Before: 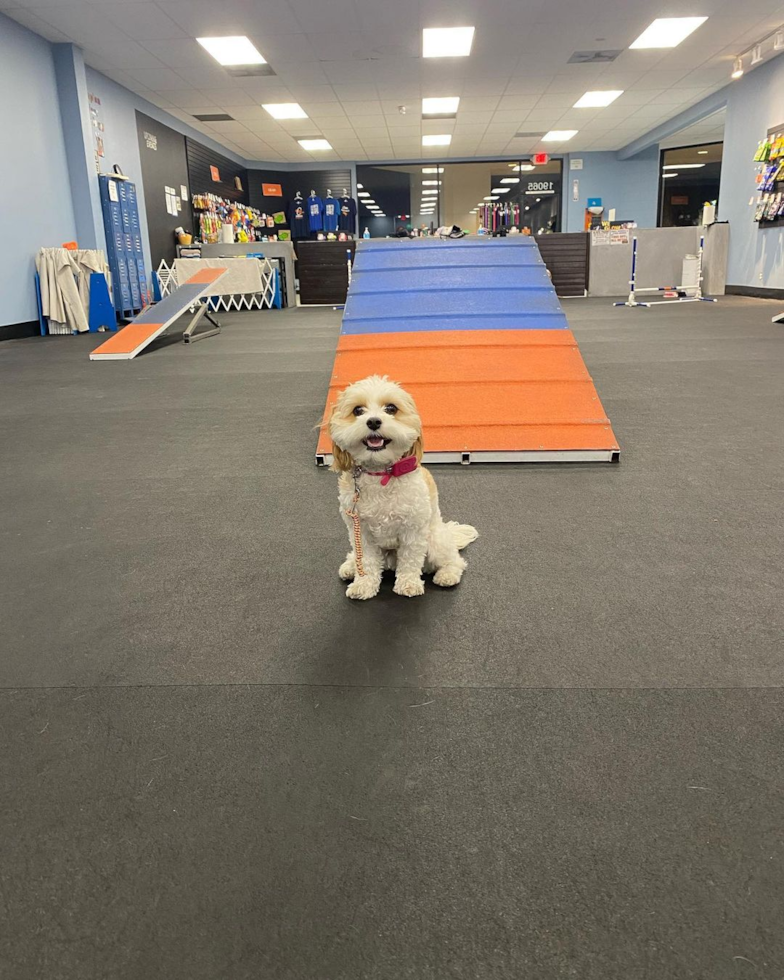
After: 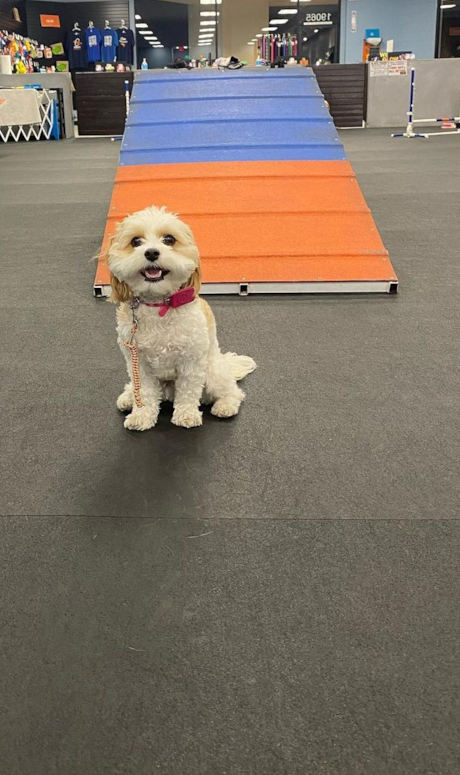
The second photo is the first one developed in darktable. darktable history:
crop and rotate: left 28.453%, top 17.265%, right 12.819%, bottom 3.641%
